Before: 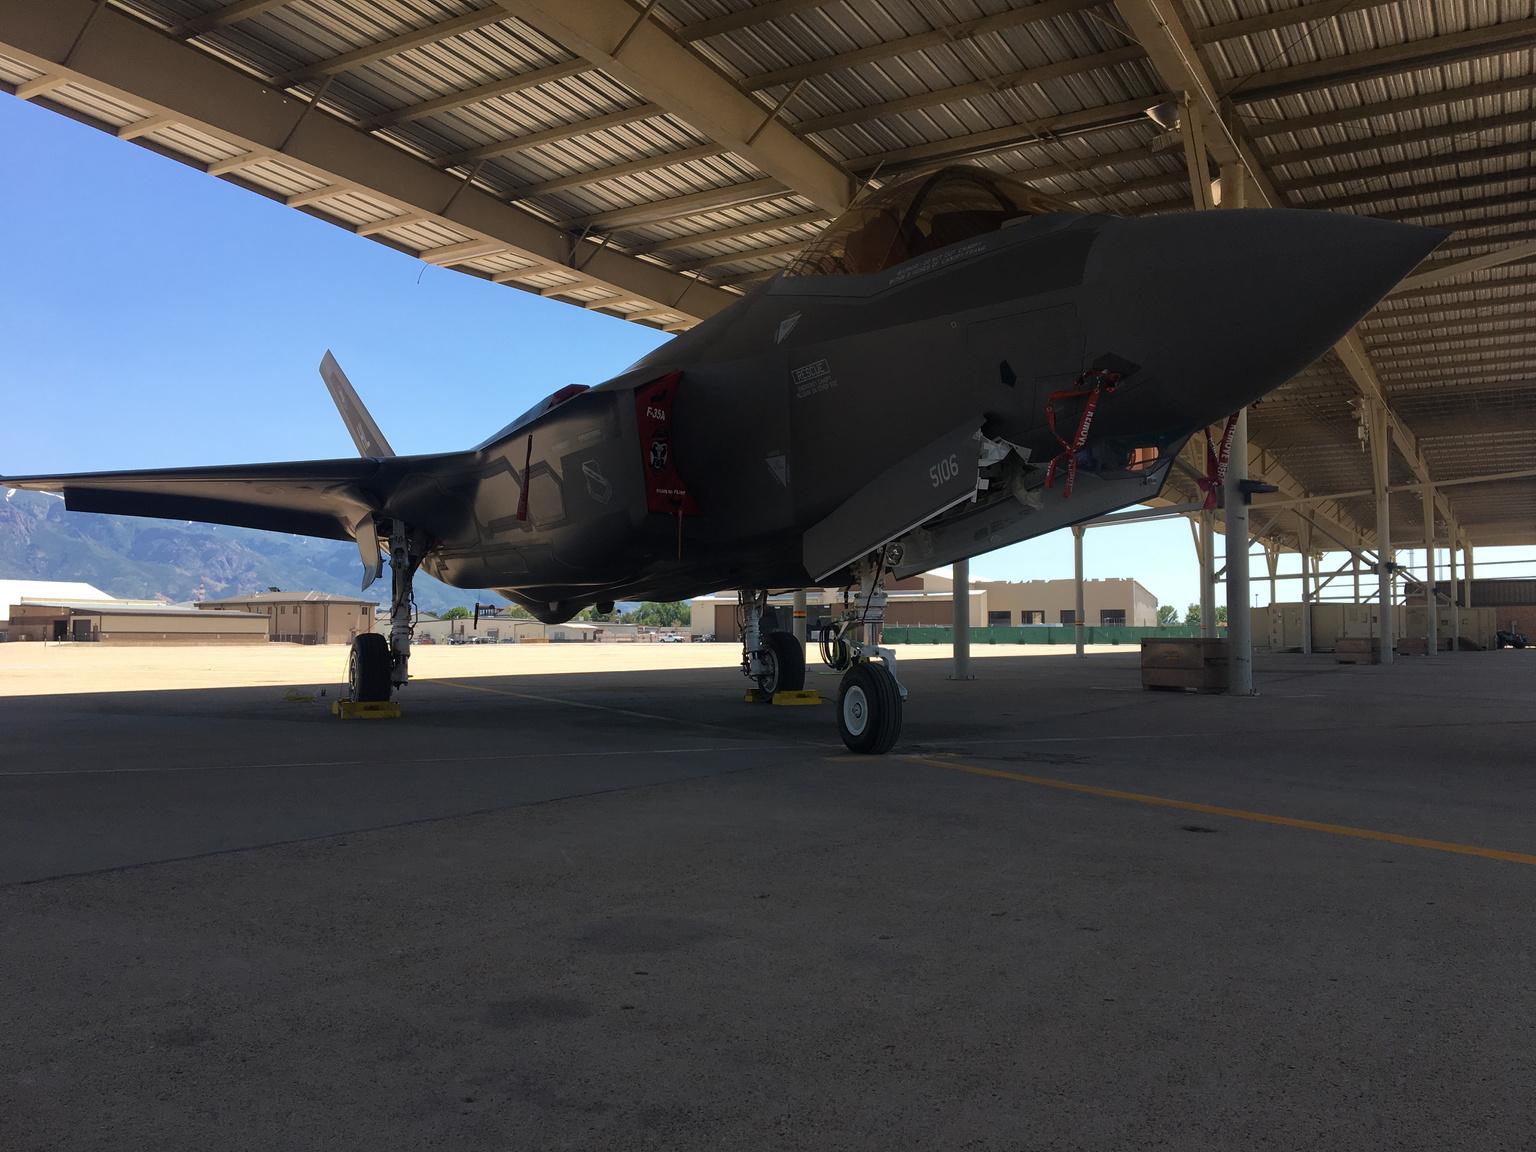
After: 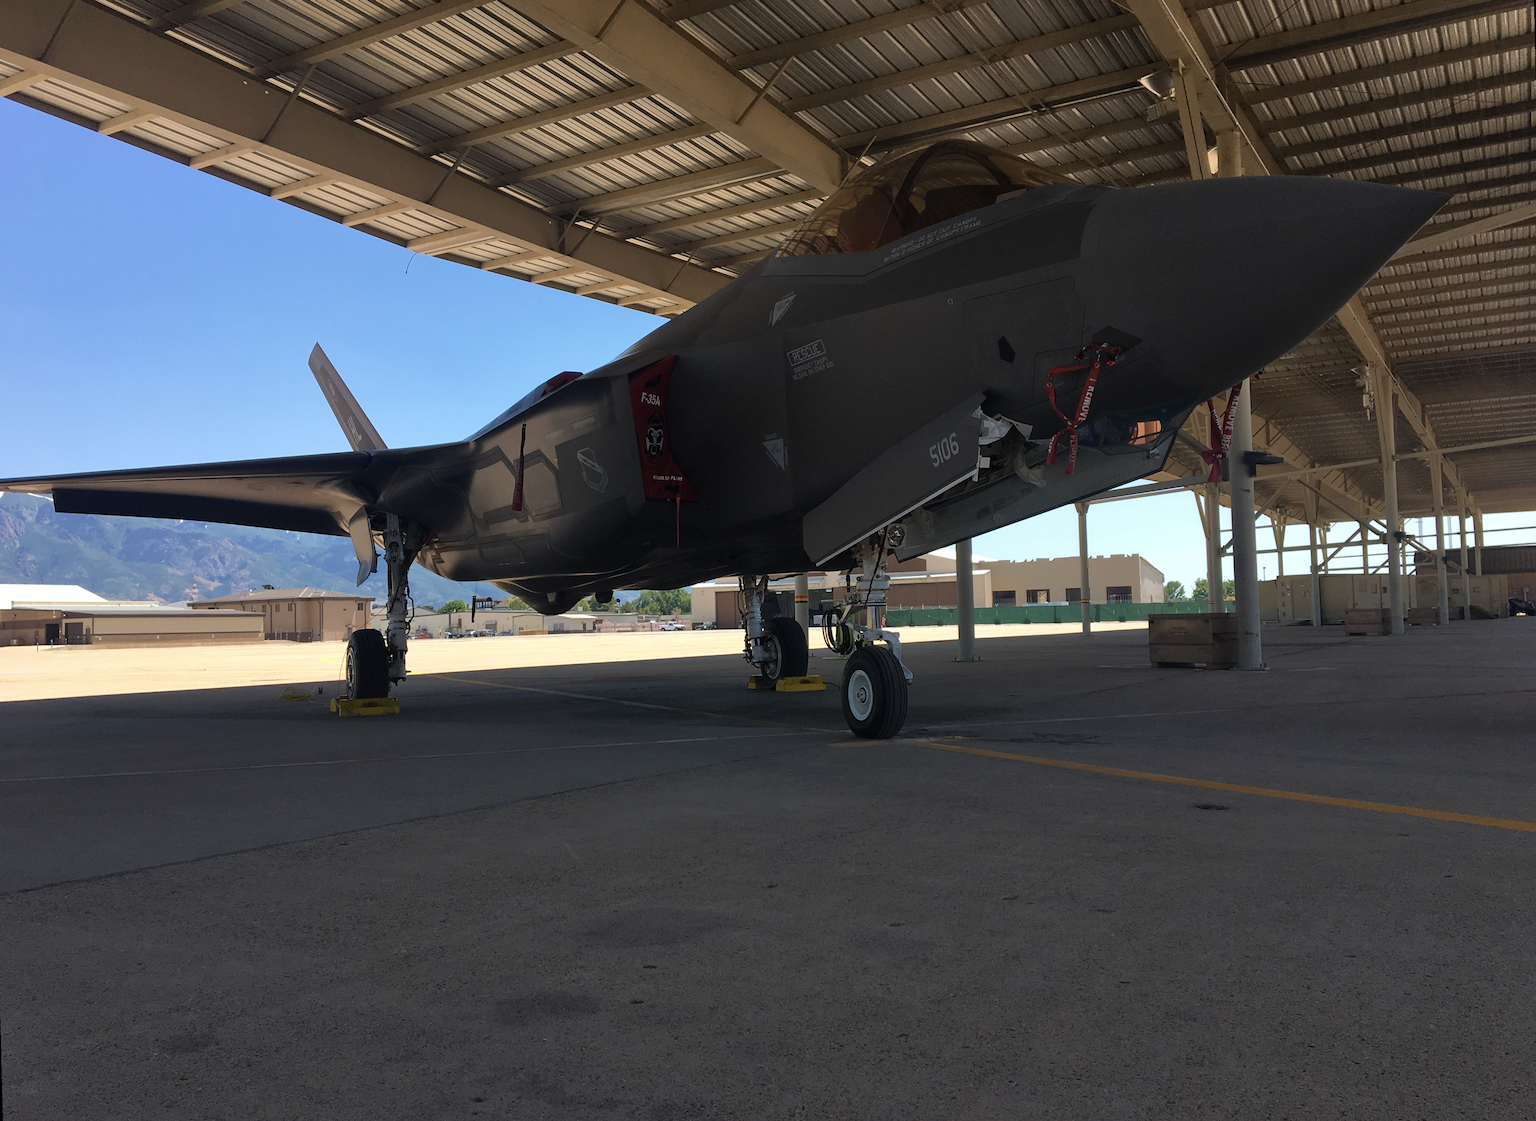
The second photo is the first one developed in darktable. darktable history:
rotate and perspective: rotation -1.42°, crop left 0.016, crop right 0.984, crop top 0.035, crop bottom 0.965
shadows and highlights: shadows 32, highlights -32, soften with gaussian
